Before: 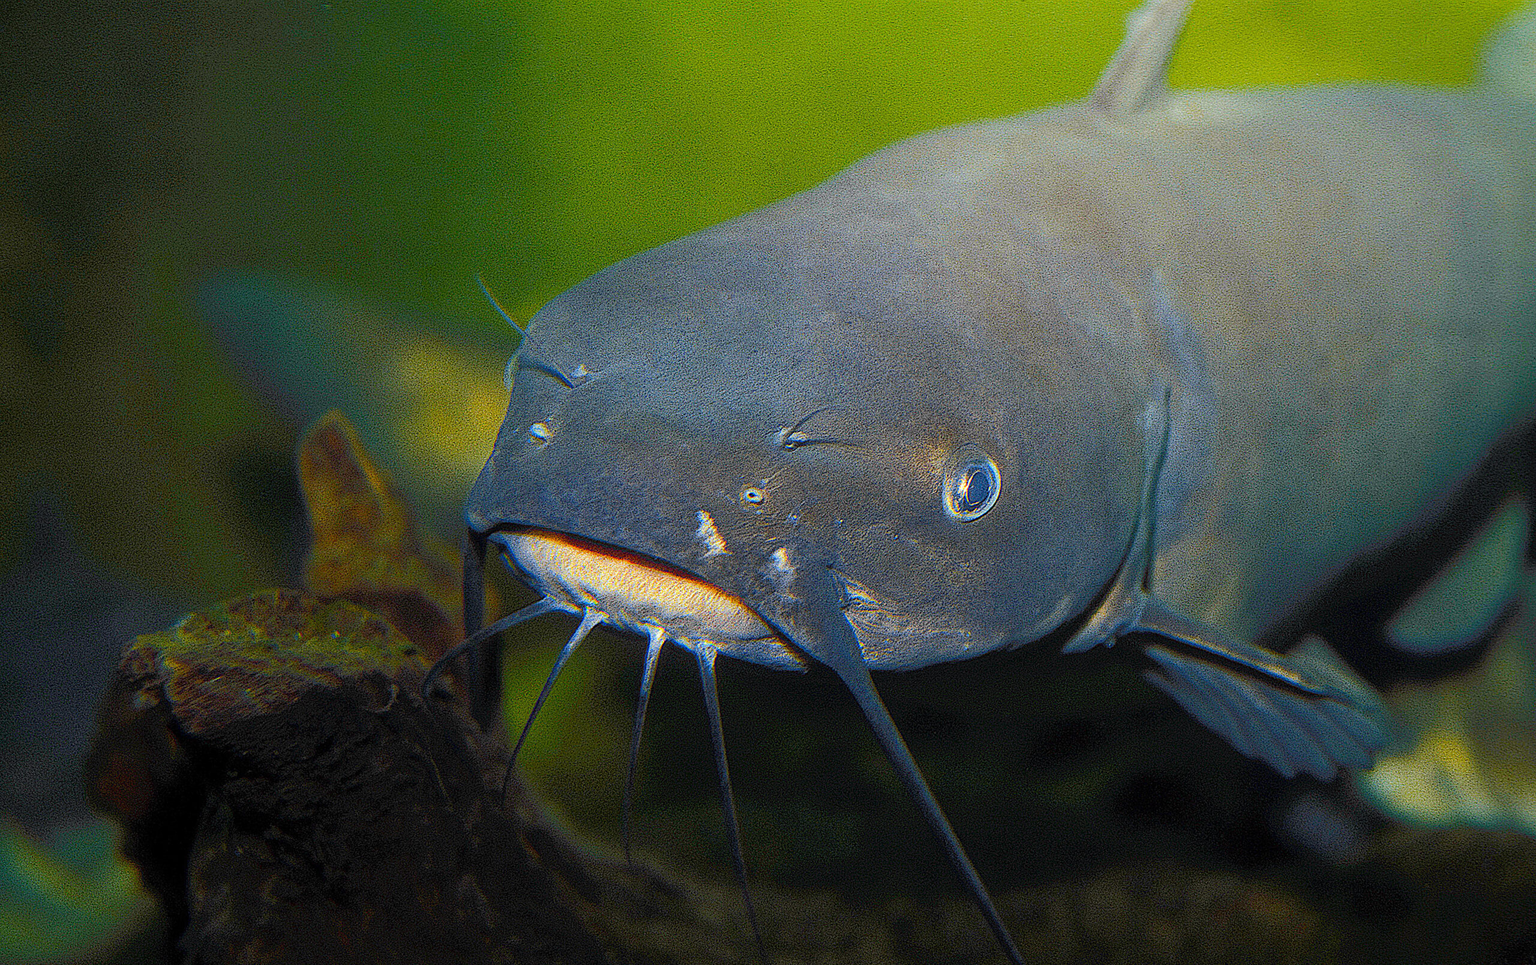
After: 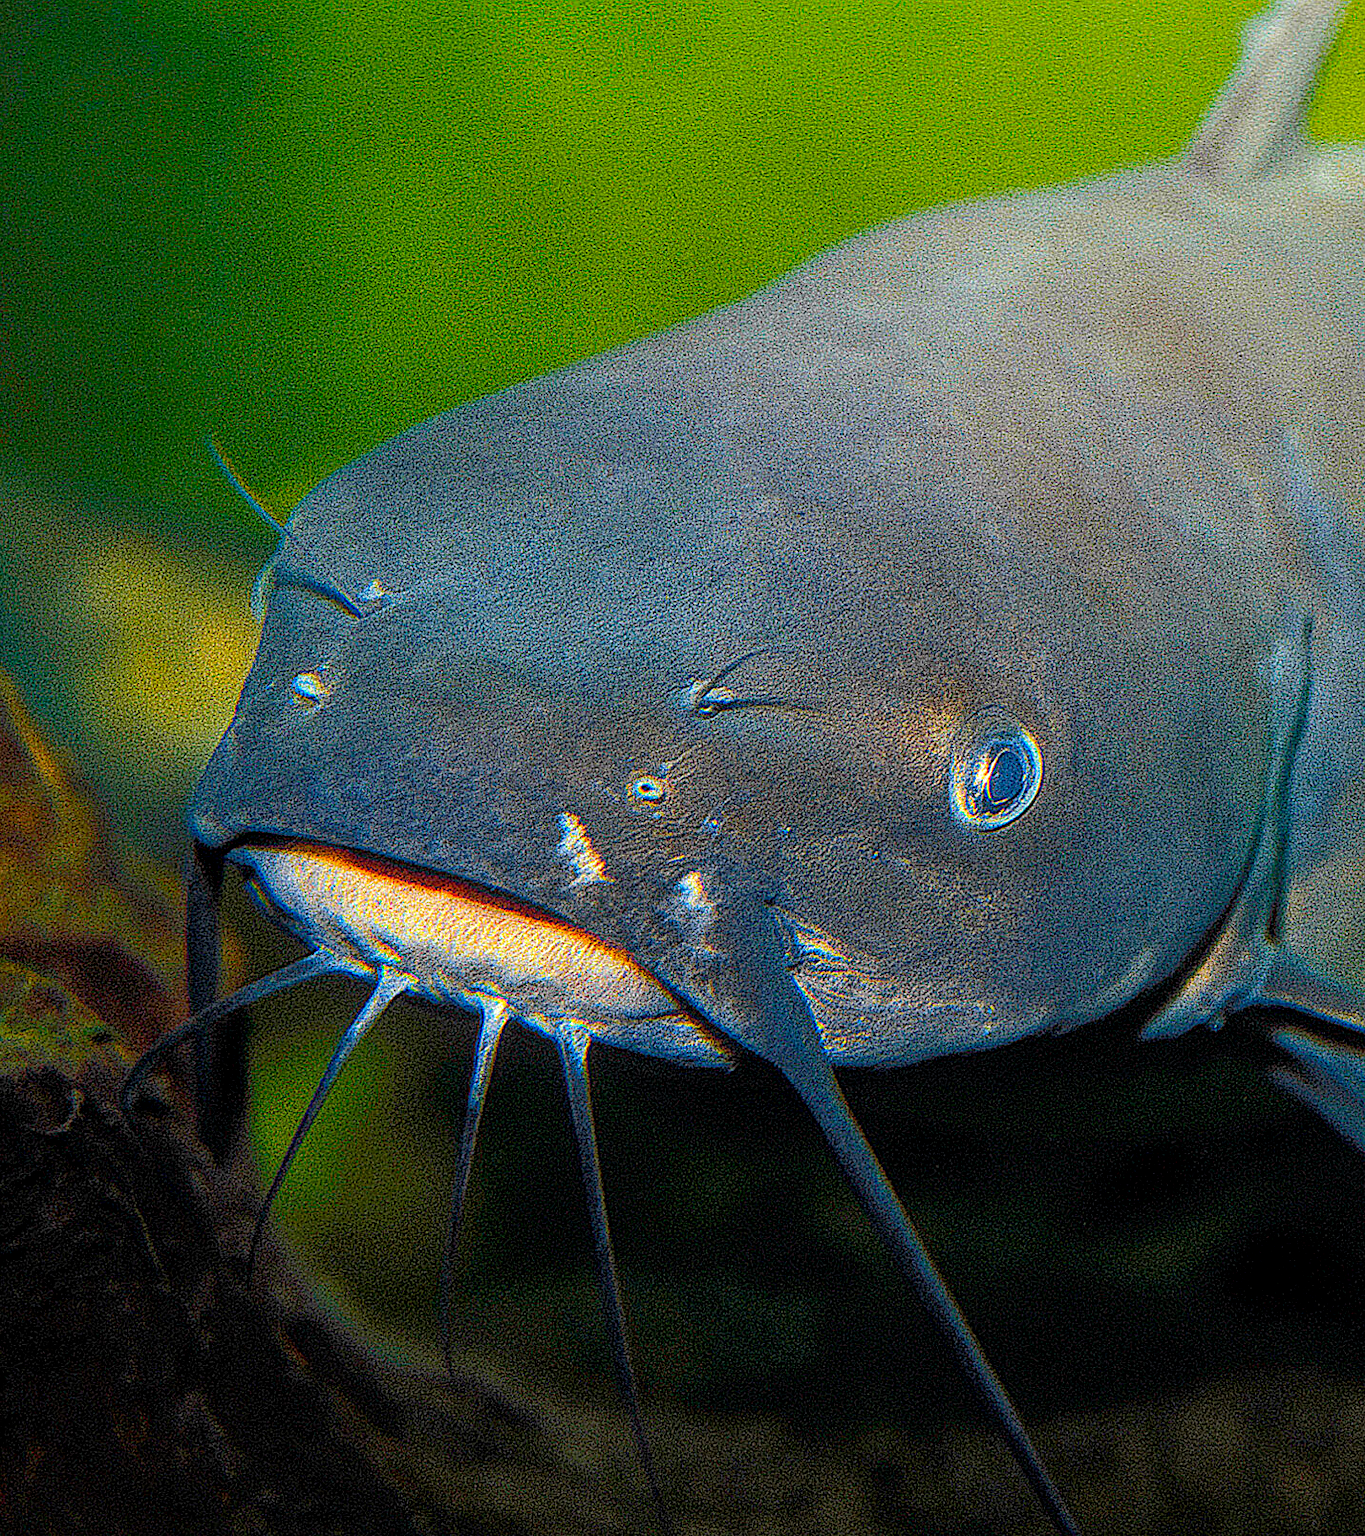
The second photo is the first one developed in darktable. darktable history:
crop and rotate: left 22.544%, right 21.612%
local contrast: detail 130%
sharpen: amount 0.217
